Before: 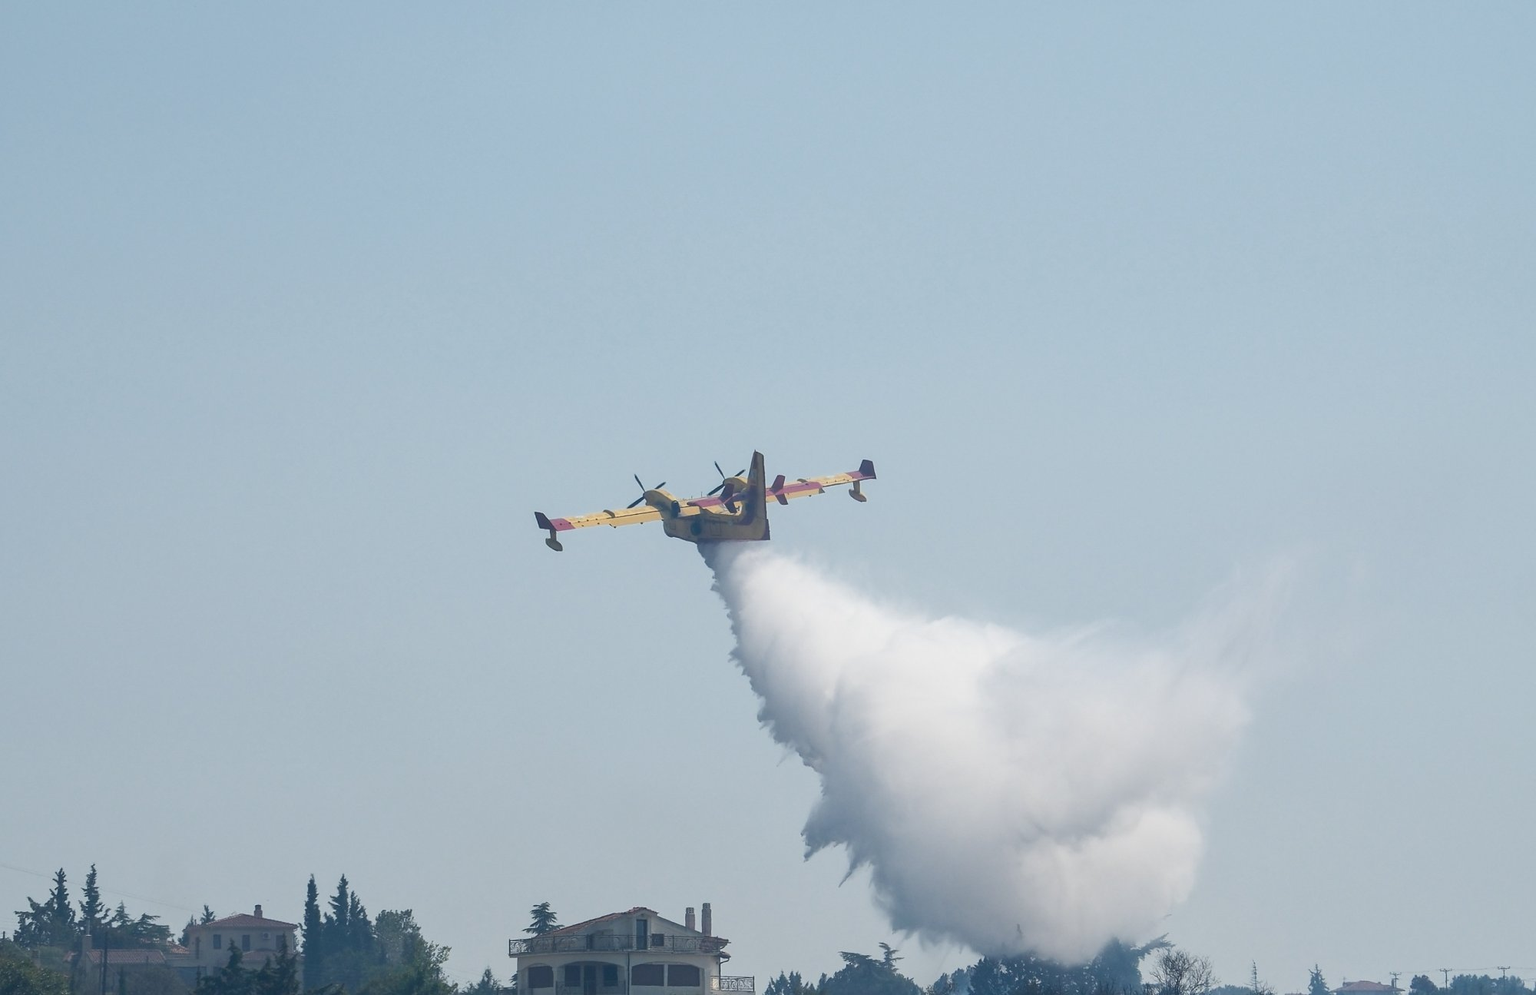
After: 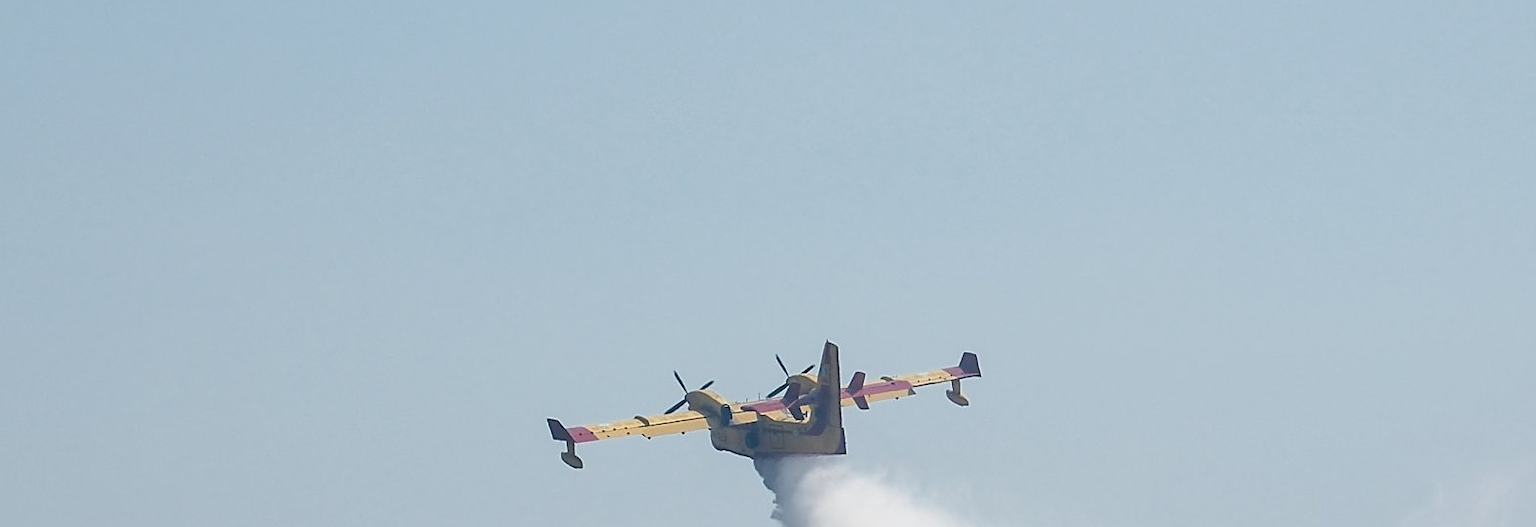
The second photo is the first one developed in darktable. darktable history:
sharpen: on, module defaults
crop: left 6.794%, top 18.358%, right 14.435%, bottom 39.863%
